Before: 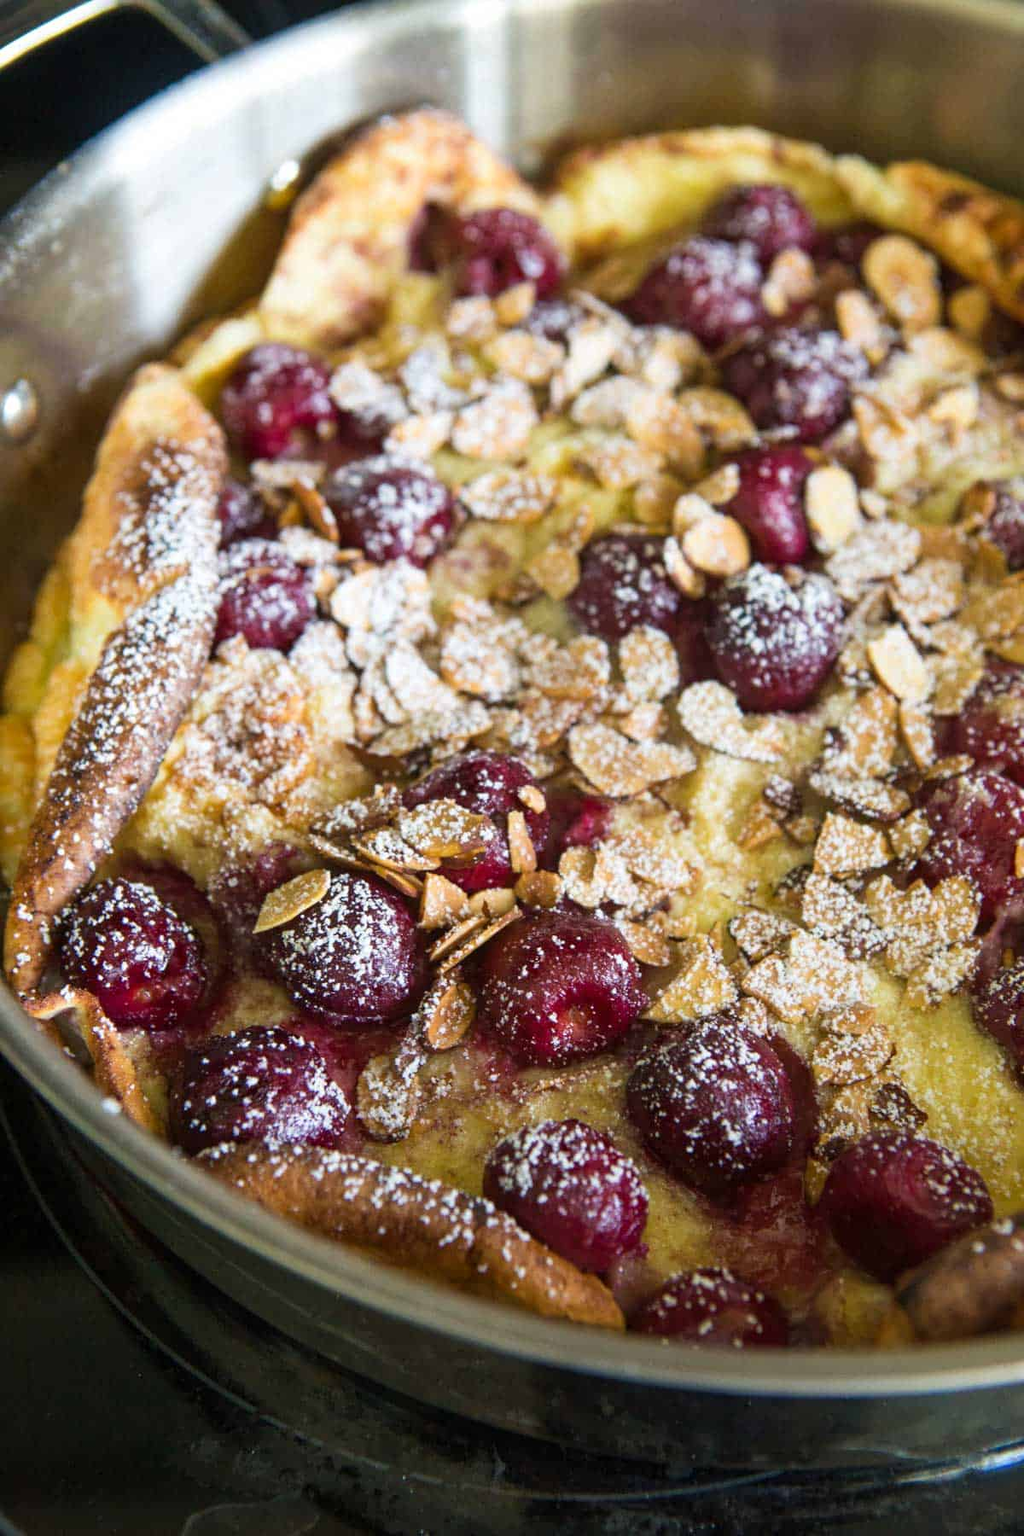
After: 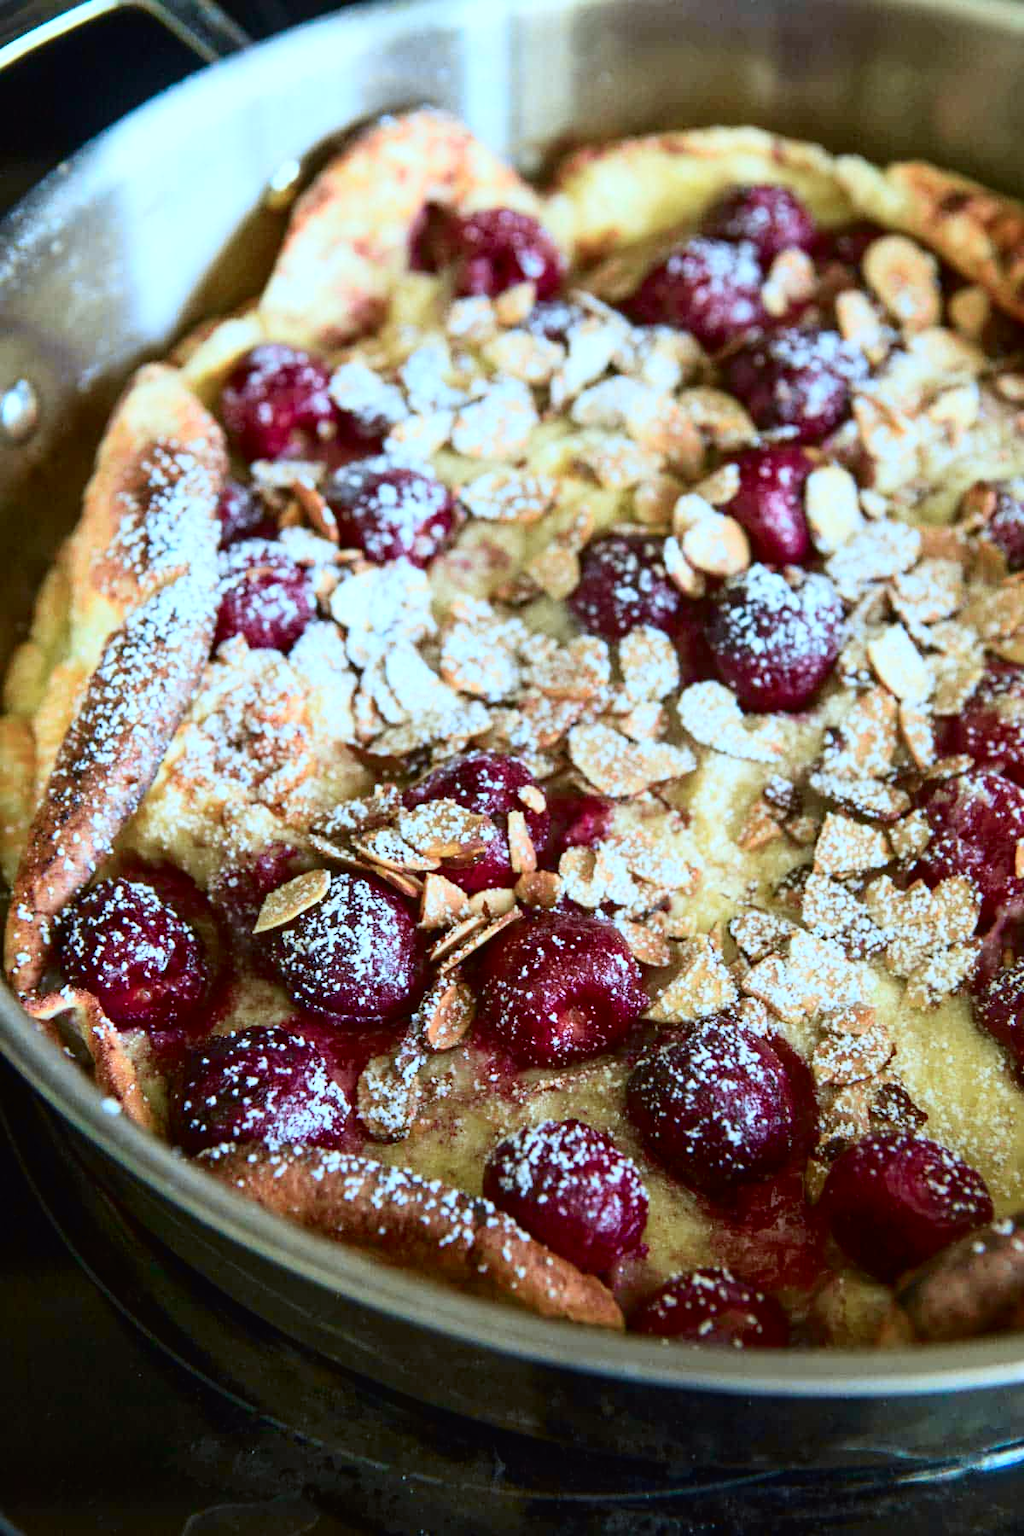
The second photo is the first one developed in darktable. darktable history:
exposure: exposure 0.127 EV, compensate highlight preservation false
tone curve: curves: ch0 [(0, 0.011) (0.053, 0.026) (0.174, 0.115) (0.416, 0.417) (0.697, 0.758) (0.852, 0.902) (0.991, 0.981)]; ch1 [(0, 0) (0.264, 0.22) (0.407, 0.373) (0.463, 0.457) (0.492, 0.5) (0.512, 0.511) (0.54, 0.543) (0.585, 0.617) (0.659, 0.686) (0.78, 0.8) (1, 1)]; ch2 [(0, 0) (0.438, 0.449) (0.473, 0.469) (0.503, 0.5) (0.523, 0.534) (0.562, 0.591) (0.612, 0.627) (0.701, 0.707) (1, 1)], color space Lab, independent channels, preserve colors none
color correction: highlights a* -9.73, highlights b* -21.22
